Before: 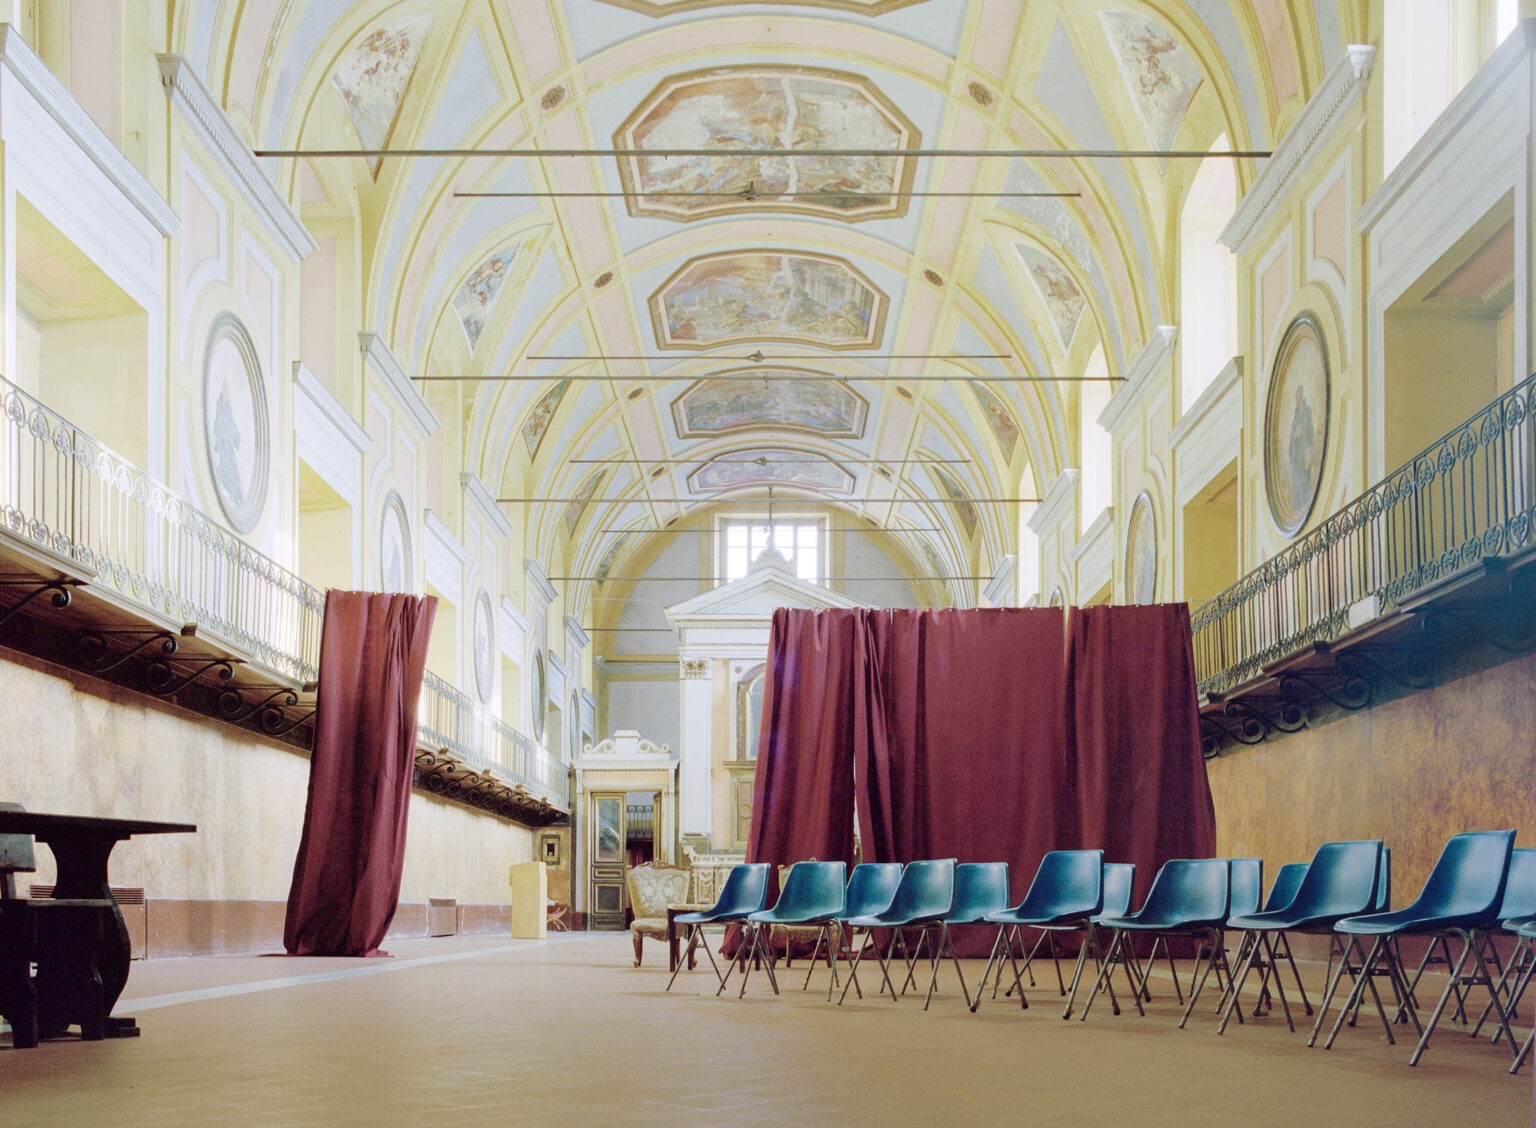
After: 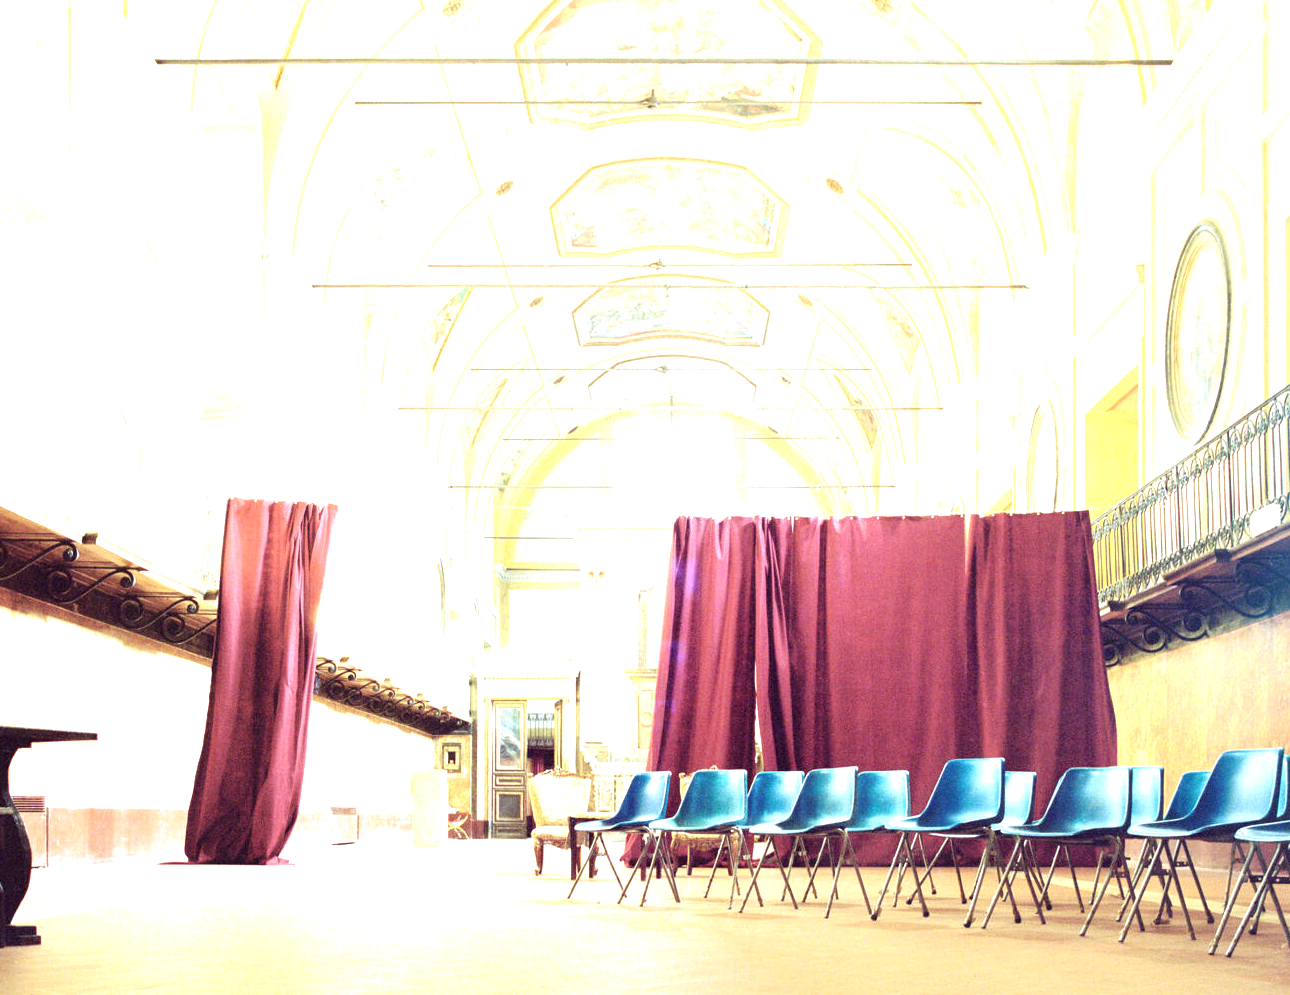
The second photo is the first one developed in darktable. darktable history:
crop: left 6.446%, top 8.188%, right 9.538%, bottom 3.548%
exposure: black level correction 0, exposure 1.75 EV, compensate exposure bias true, compensate highlight preservation false
